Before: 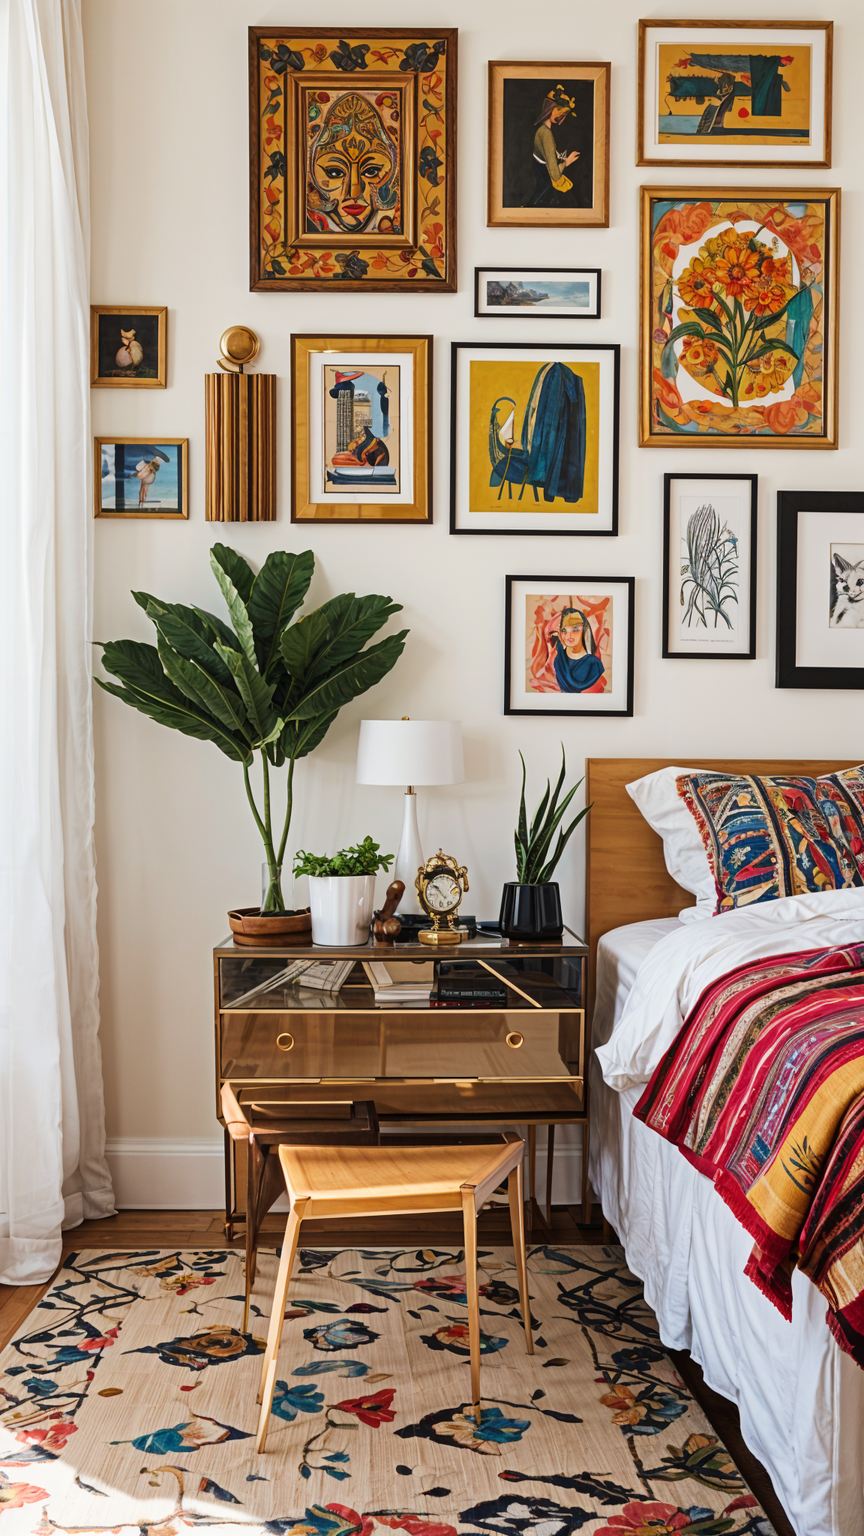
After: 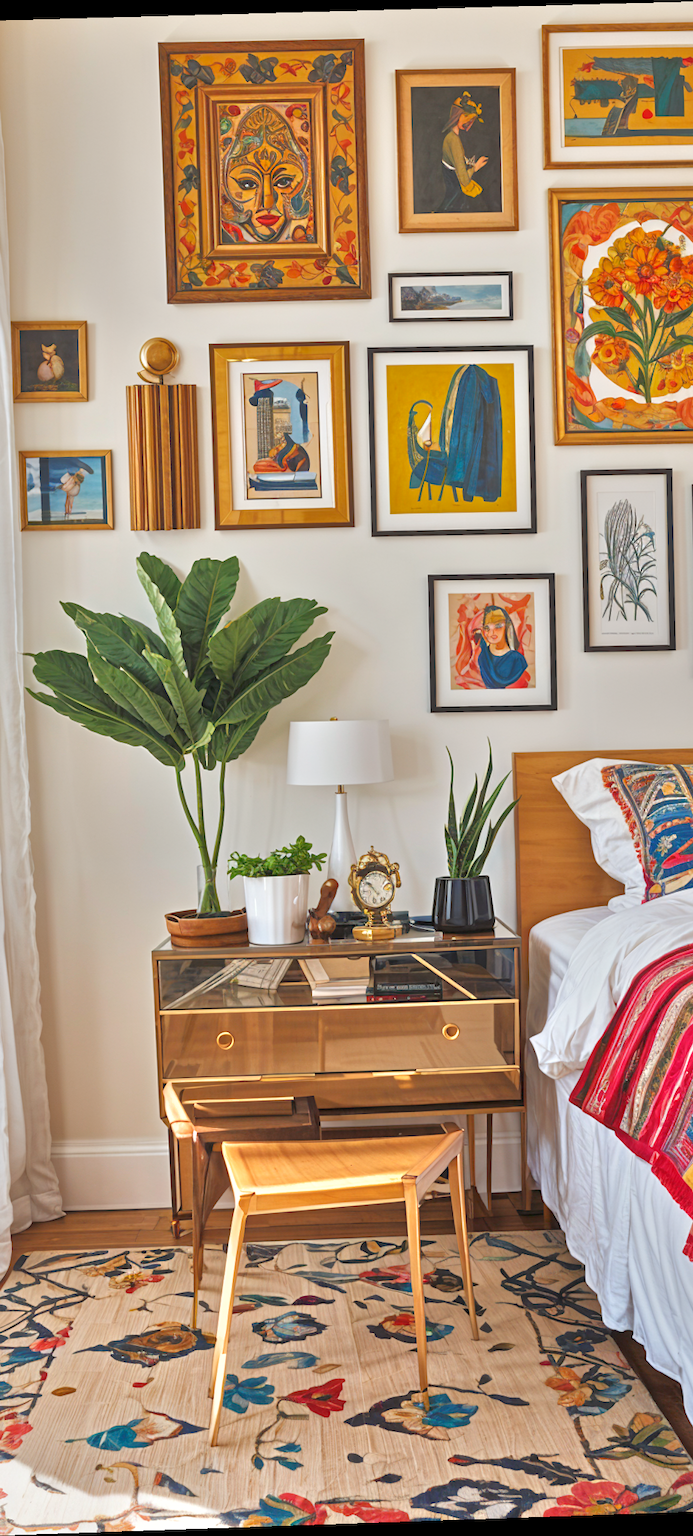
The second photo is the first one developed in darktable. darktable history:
tone equalizer: -8 EV 2 EV, -7 EV 2 EV, -6 EV 2 EV, -5 EV 2 EV, -4 EV 2 EV, -3 EV 1.5 EV, -2 EV 1 EV, -1 EV 0.5 EV
crop: left 9.88%, right 12.664%
rotate and perspective: rotation -1.77°, lens shift (horizontal) 0.004, automatic cropping off
shadows and highlights: on, module defaults
